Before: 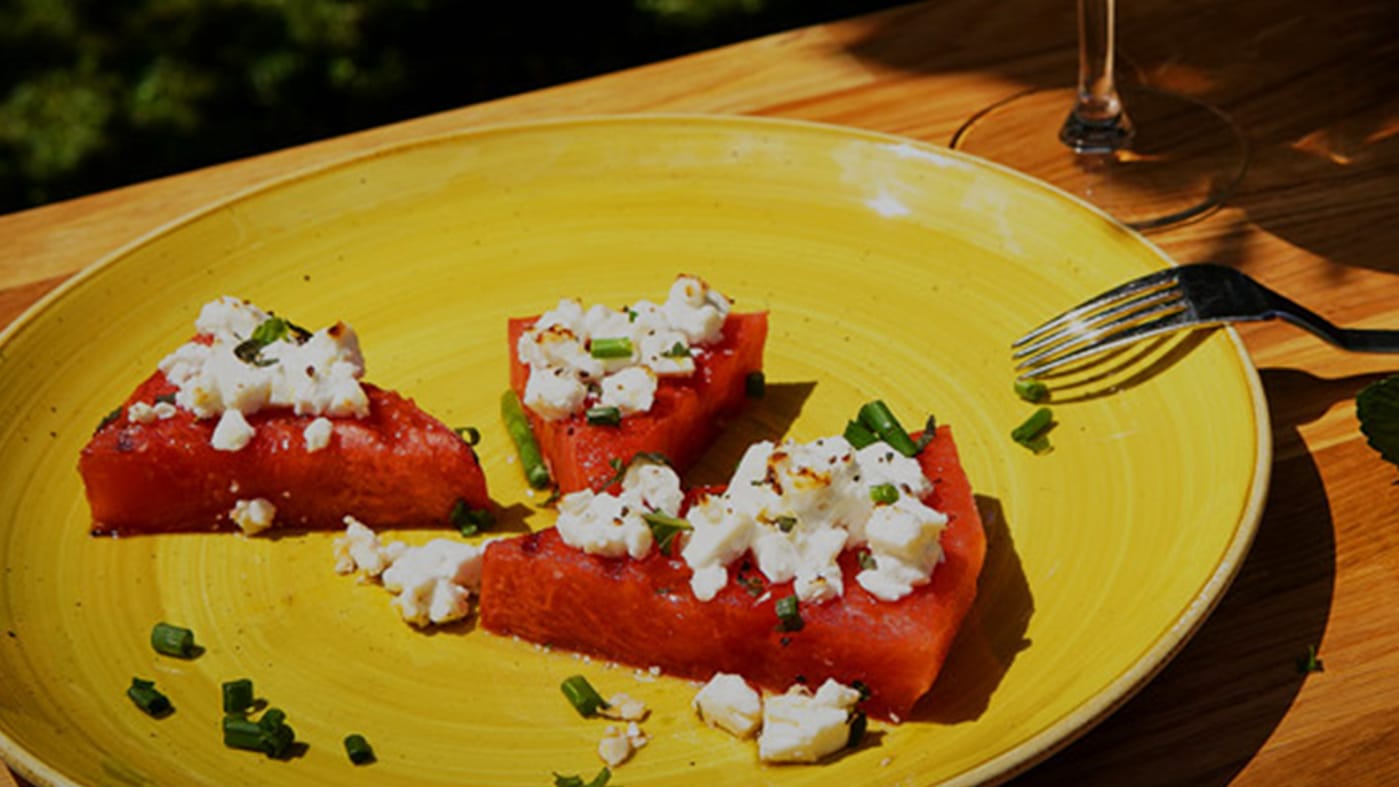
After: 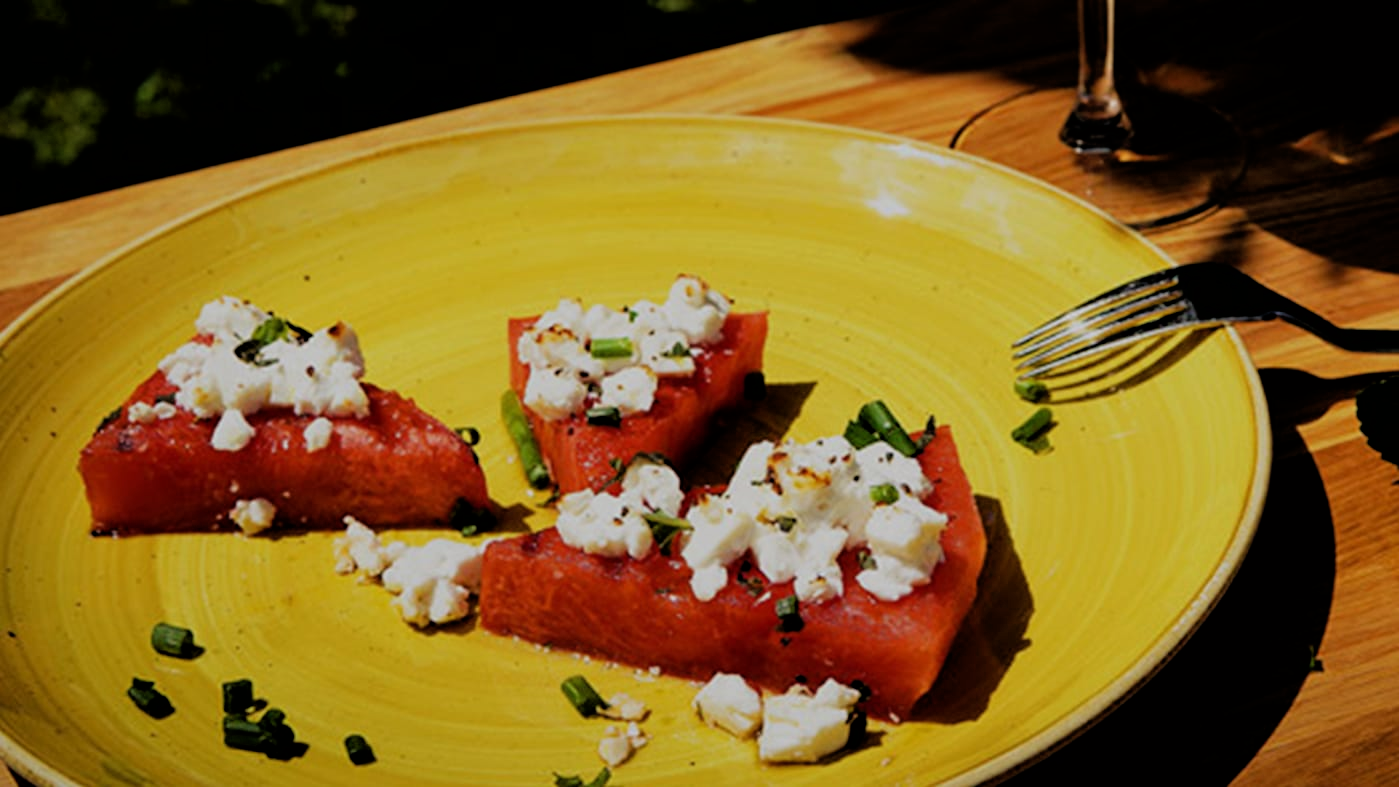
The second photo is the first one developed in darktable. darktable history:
filmic rgb: black relative exposure -3.95 EV, white relative exposure 3.15 EV, hardness 2.87, iterations of high-quality reconstruction 0
